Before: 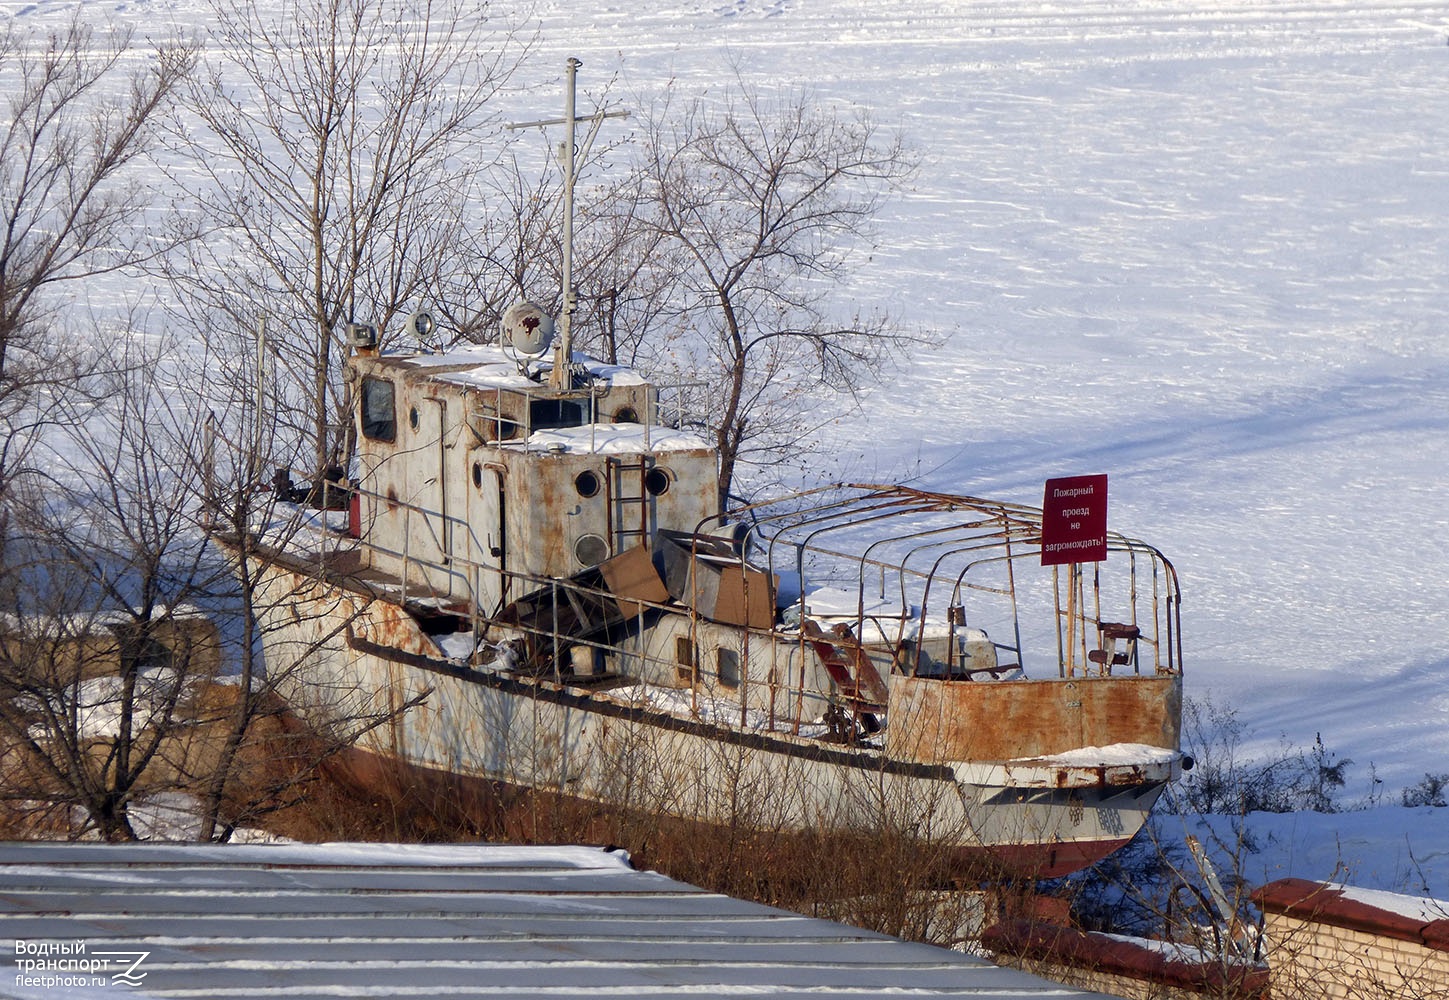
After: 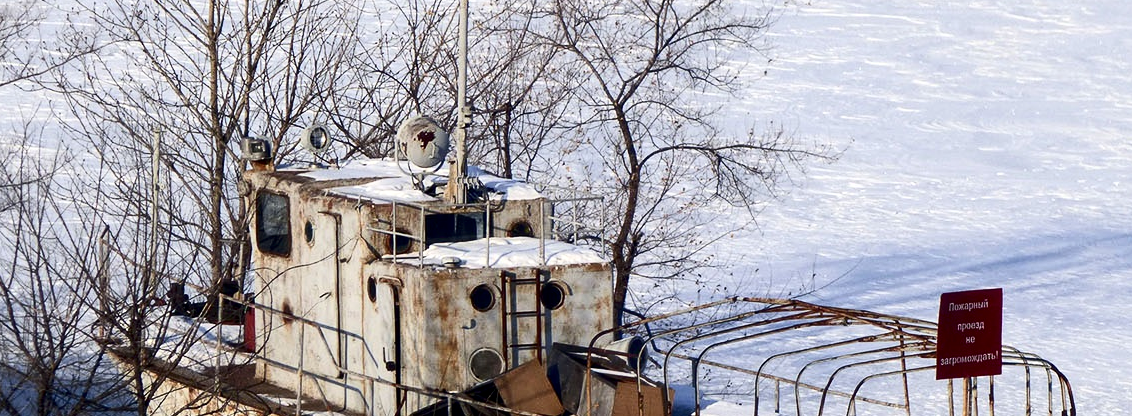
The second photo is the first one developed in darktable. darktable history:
contrast brightness saturation: contrast 0.276
crop: left 7.308%, top 18.645%, right 14.505%, bottom 39.739%
local contrast: highlights 100%, shadows 100%, detail 119%, midtone range 0.2
